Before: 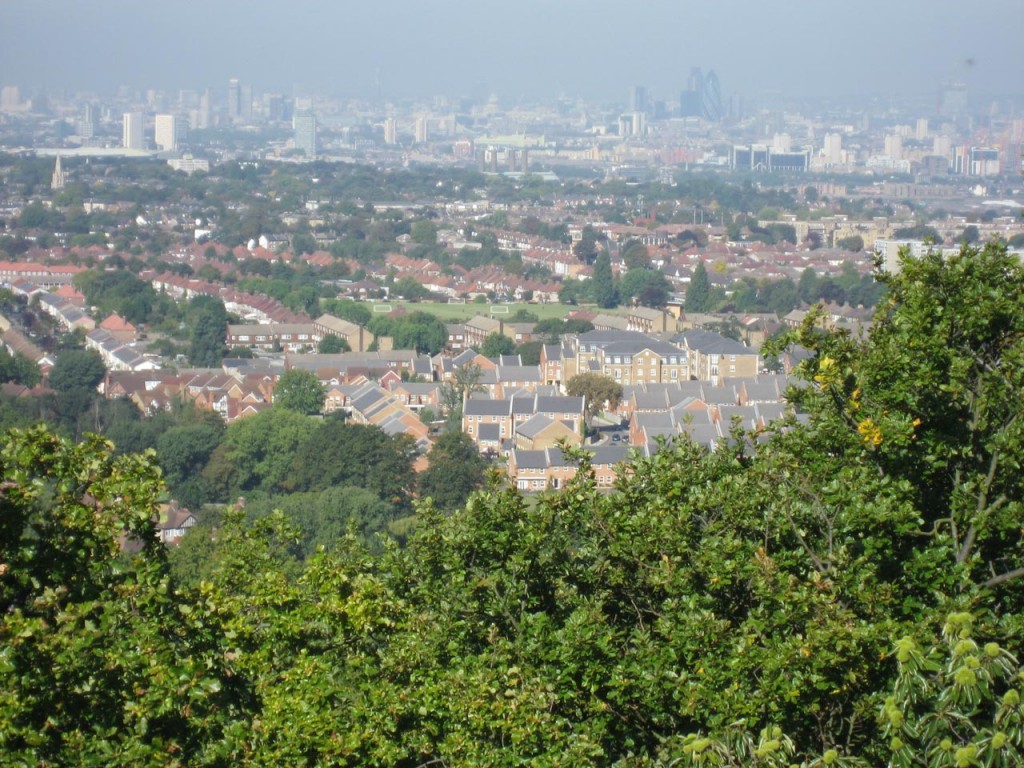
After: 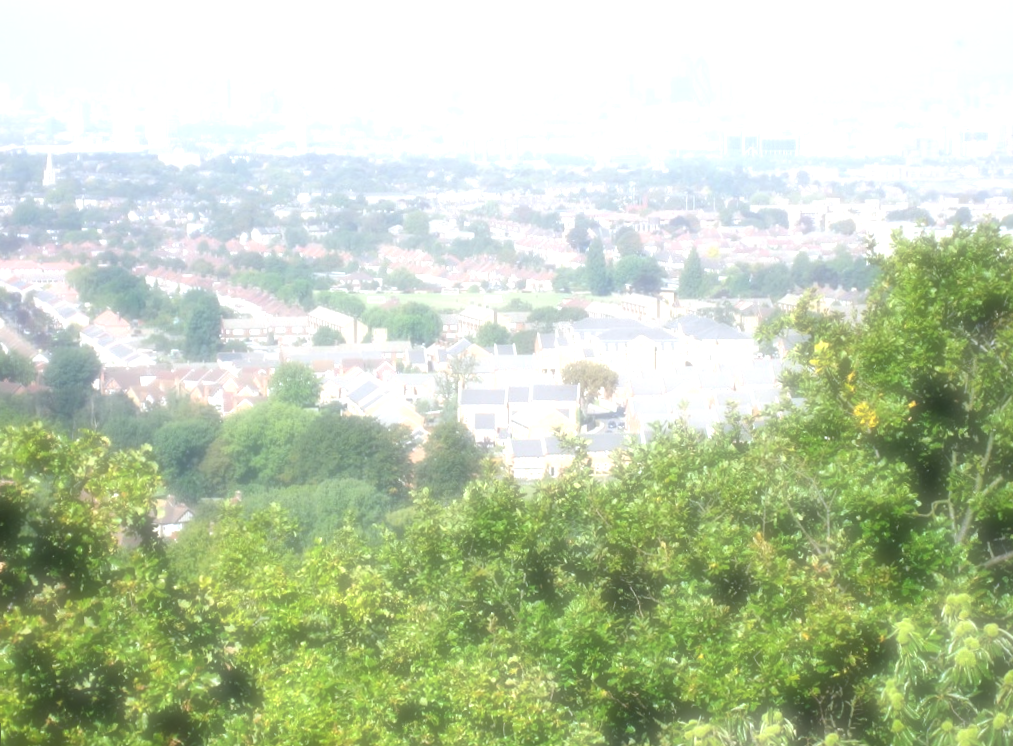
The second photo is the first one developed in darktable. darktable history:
exposure: black level correction 0, exposure 1.45 EV, compensate exposure bias true, compensate highlight preservation false
white balance: red 0.976, blue 1.04
soften: on, module defaults
rotate and perspective: rotation -1°, crop left 0.011, crop right 0.989, crop top 0.025, crop bottom 0.975
